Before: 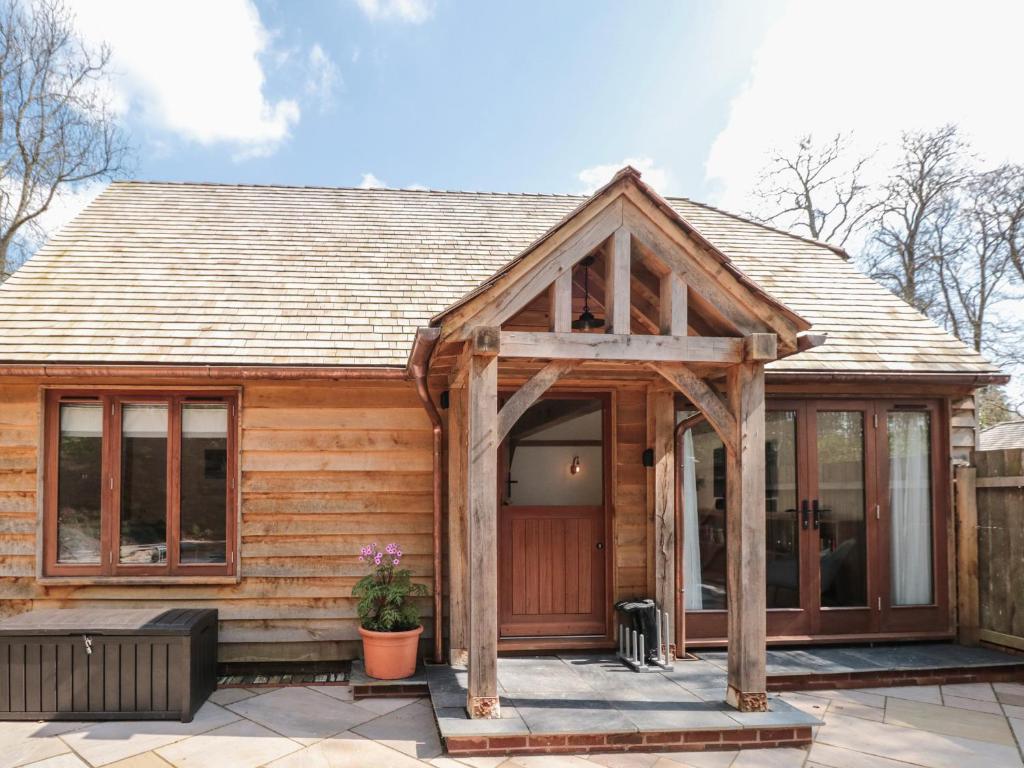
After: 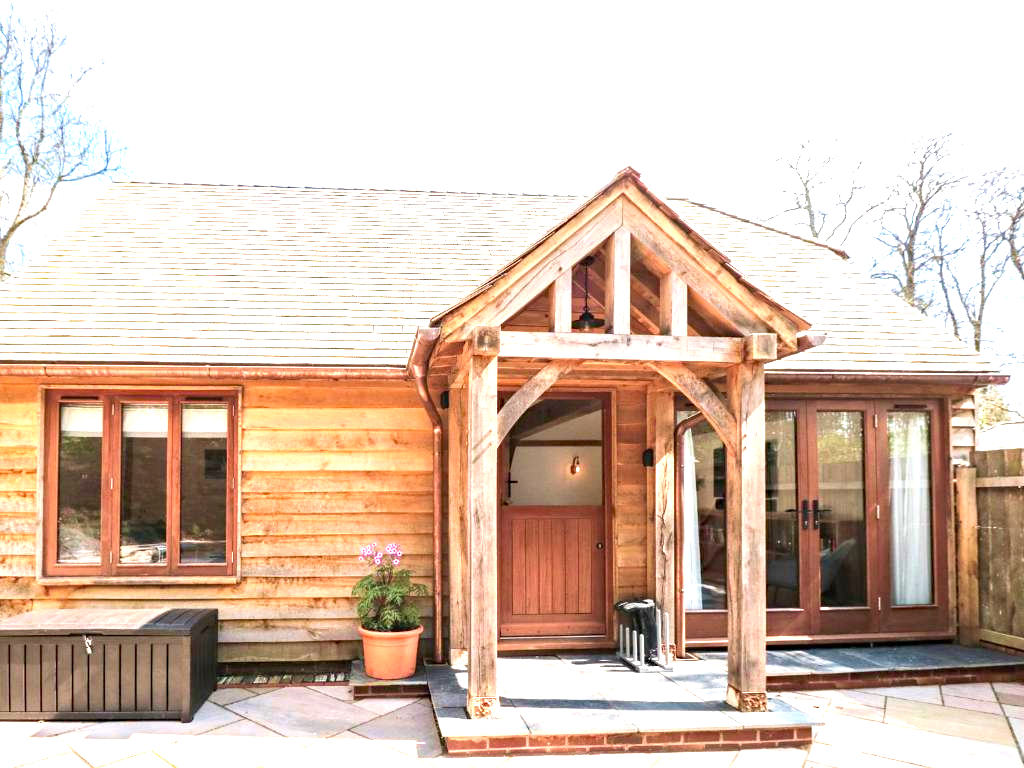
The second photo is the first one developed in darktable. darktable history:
velvia: on, module defaults
exposure: exposure 1.5 EV, compensate highlight preservation false
haze removal: compatibility mode true, adaptive false
